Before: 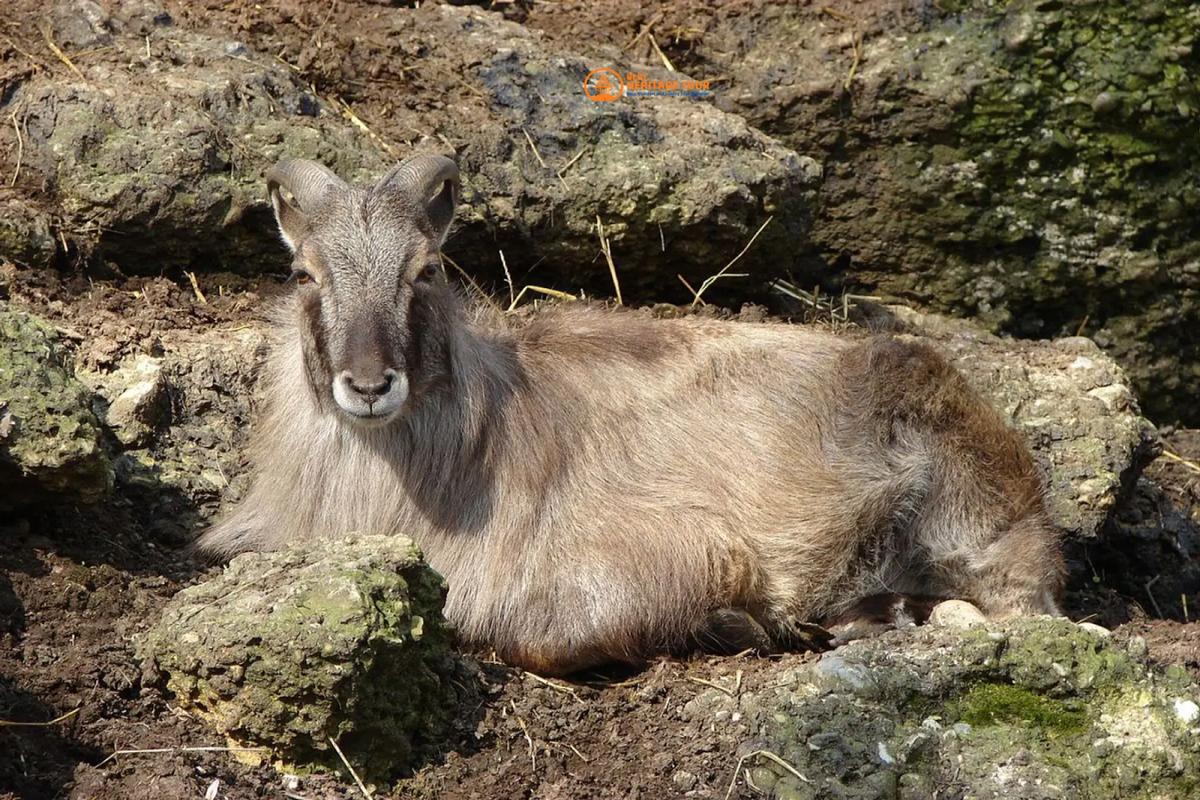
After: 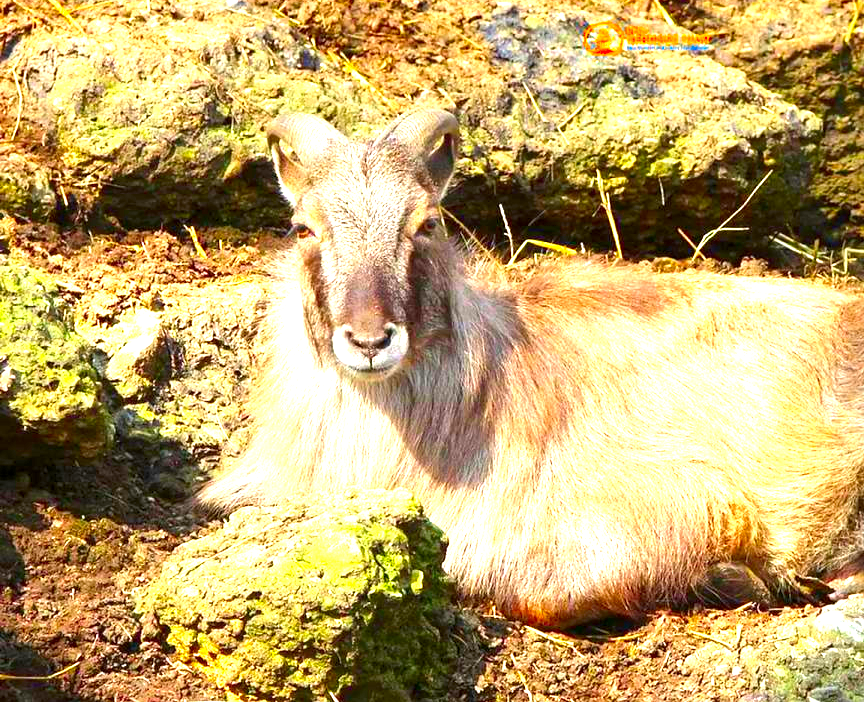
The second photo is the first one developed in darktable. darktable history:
exposure: black level correction 0.001, exposure 1.719 EV, compensate exposure bias true, compensate highlight preservation false
color correction: saturation 2.15
crop: top 5.803%, right 27.864%, bottom 5.804%
